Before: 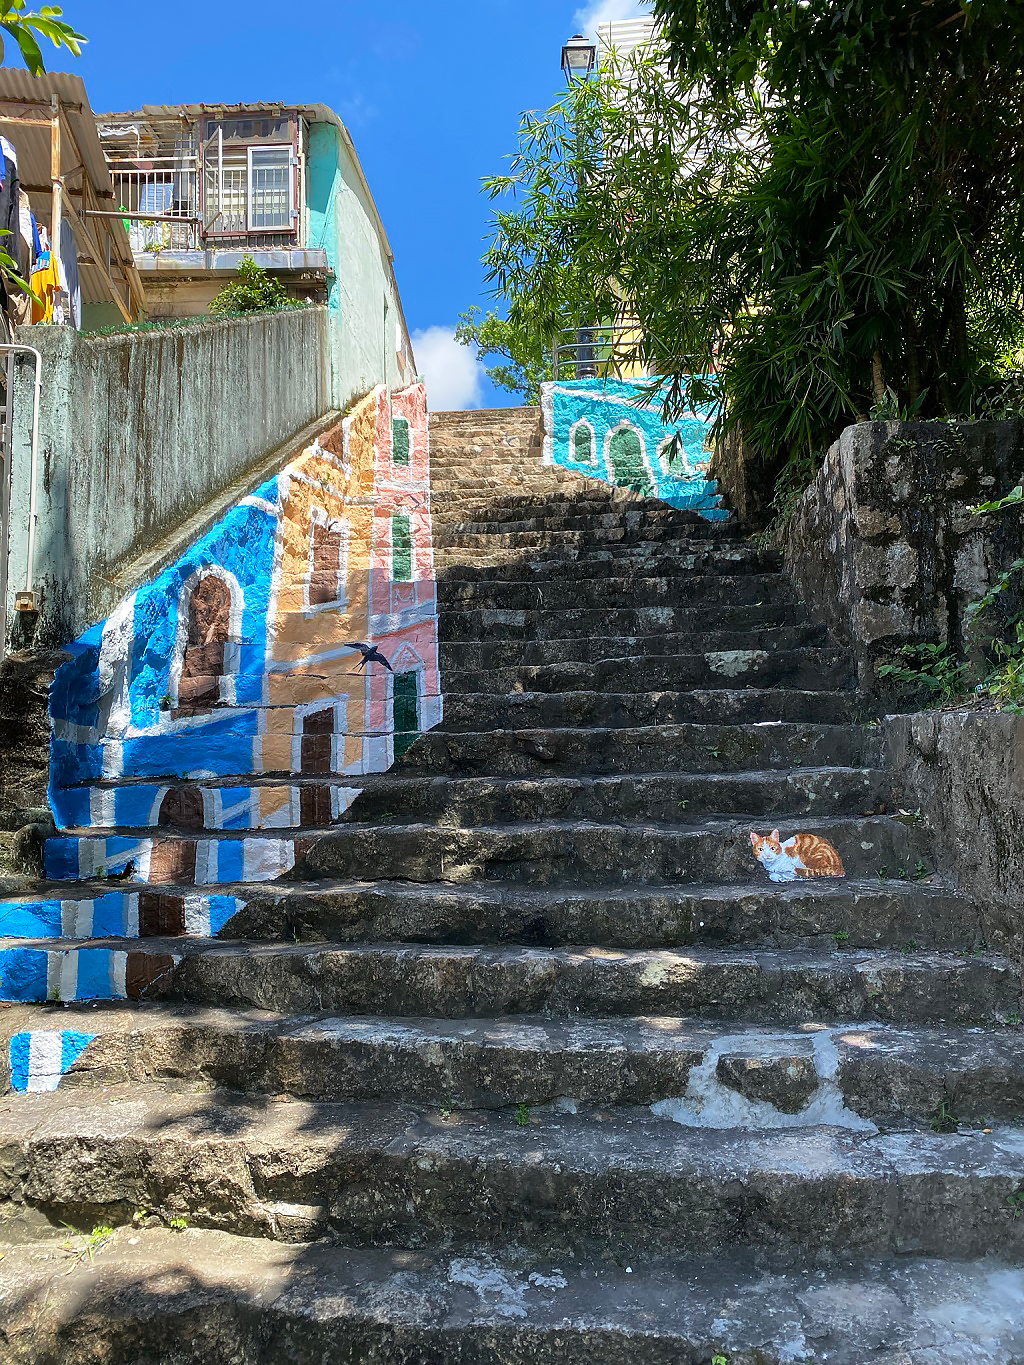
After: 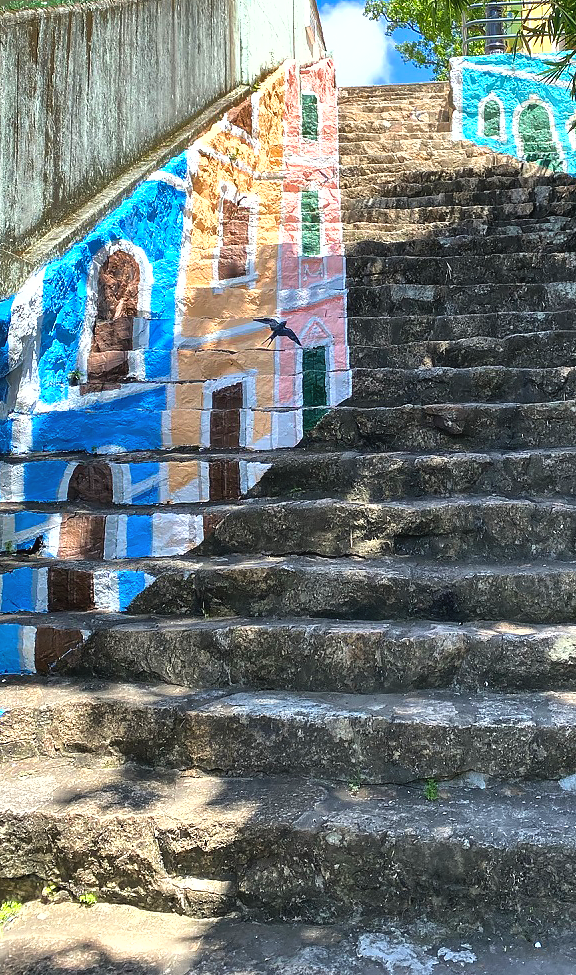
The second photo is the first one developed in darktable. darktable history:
crop: left 8.966%, top 23.852%, right 34.699%, bottom 4.703%
exposure: black level correction -0.002, exposure 0.54 EV, compensate highlight preservation false
shadows and highlights: low approximation 0.01, soften with gaussian
